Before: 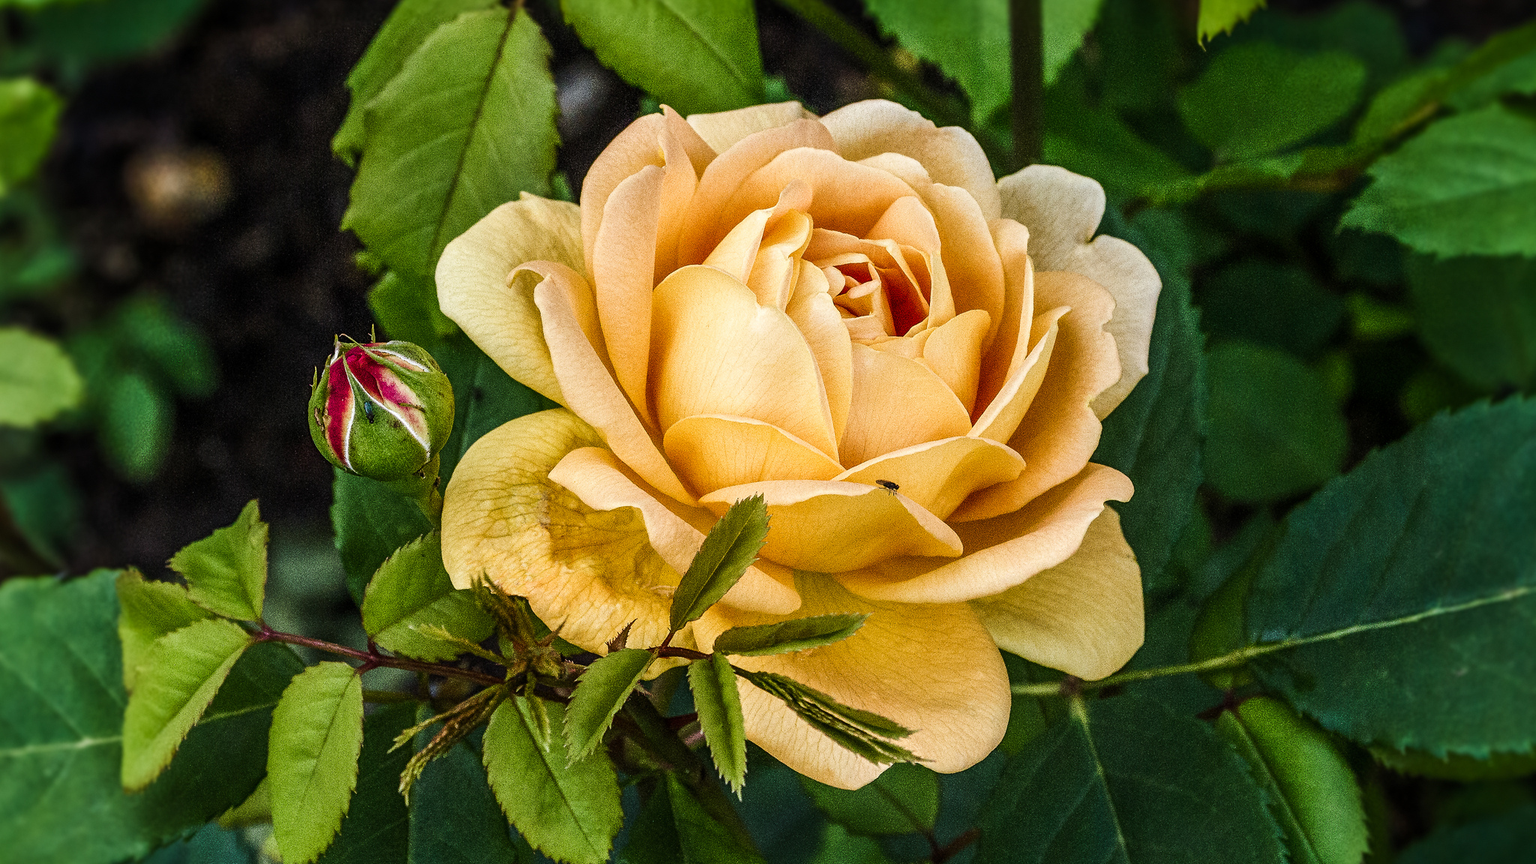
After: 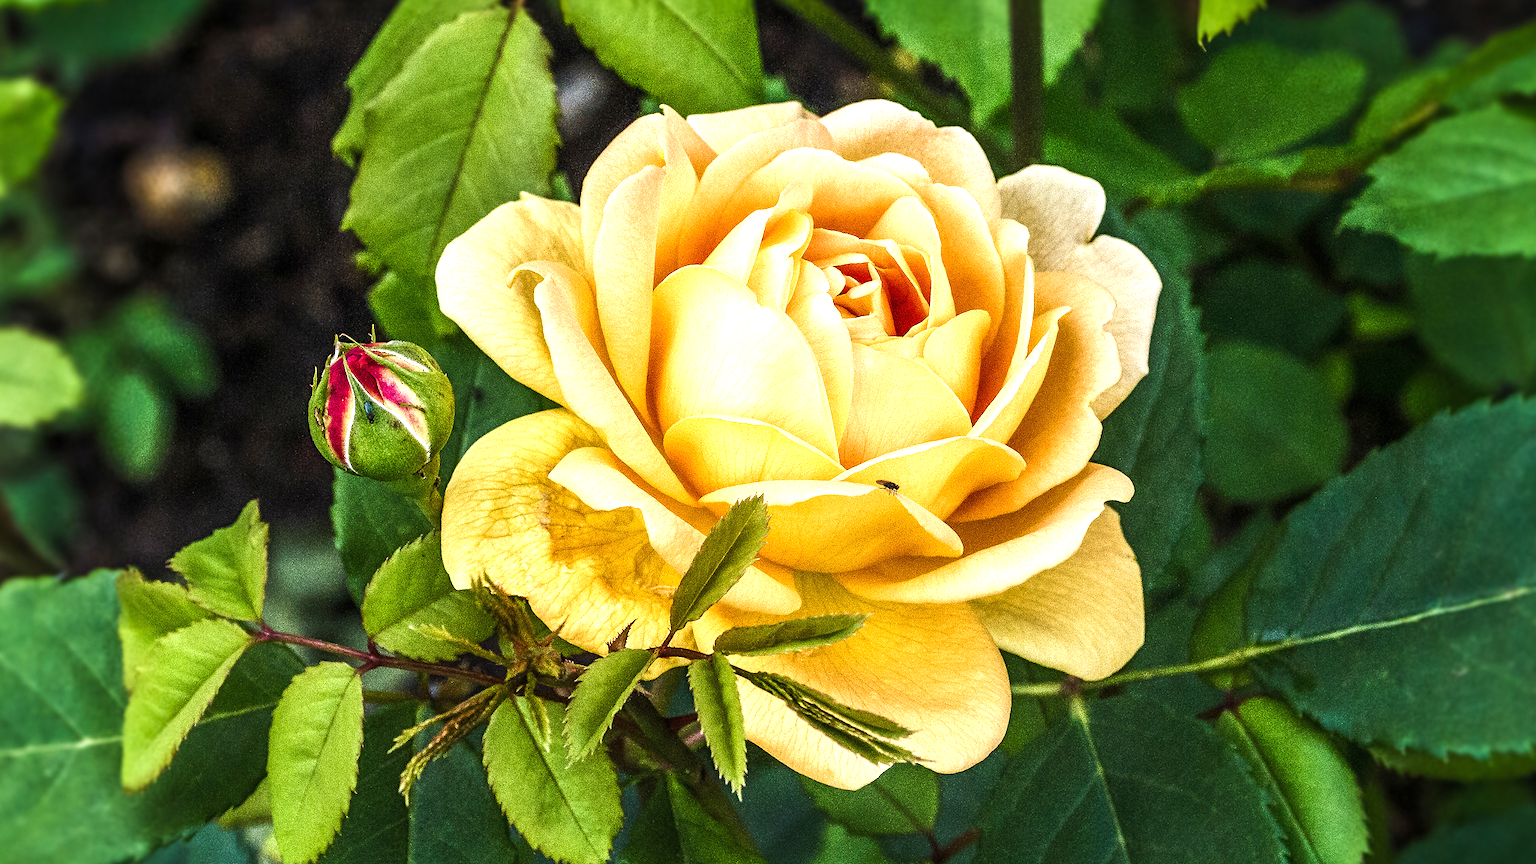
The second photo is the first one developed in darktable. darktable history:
exposure: black level correction 0, exposure 0.898 EV, compensate exposure bias true, compensate highlight preservation false
